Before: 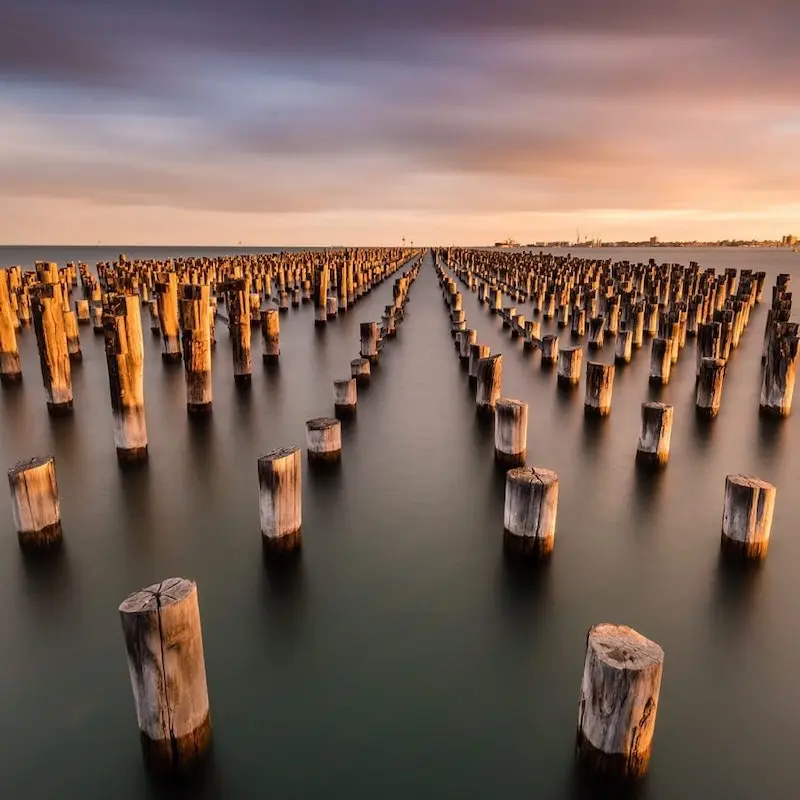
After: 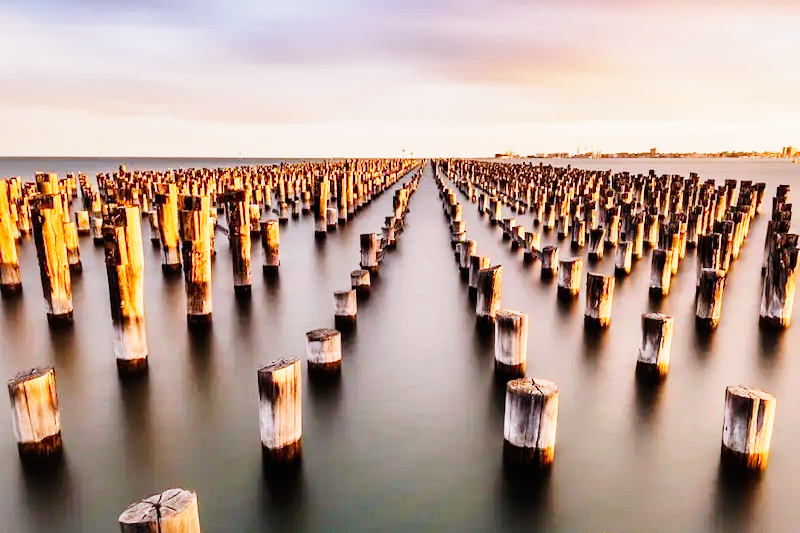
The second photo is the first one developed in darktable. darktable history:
white balance: red 0.984, blue 1.059
crop: top 11.166%, bottom 22.168%
base curve: curves: ch0 [(0, 0) (0, 0.001) (0.001, 0.001) (0.004, 0.002) (0.007, 0.004) (0.015, 0.013) (0.033, 0.045) (0.052, 0.096) (0.075, 0.17) (0.099, 0.241) (0.163, 0.42) (0.219, 0.55) (0.259, 0.616) (0.327, 0.722) (0.365, 0.765) (0.522, 0.873) (0.547, 0.881) (0.689, 0.919) (0.826, 0.952) (1, 1)], preserve colors none
tone equalizer: on, module defaults
